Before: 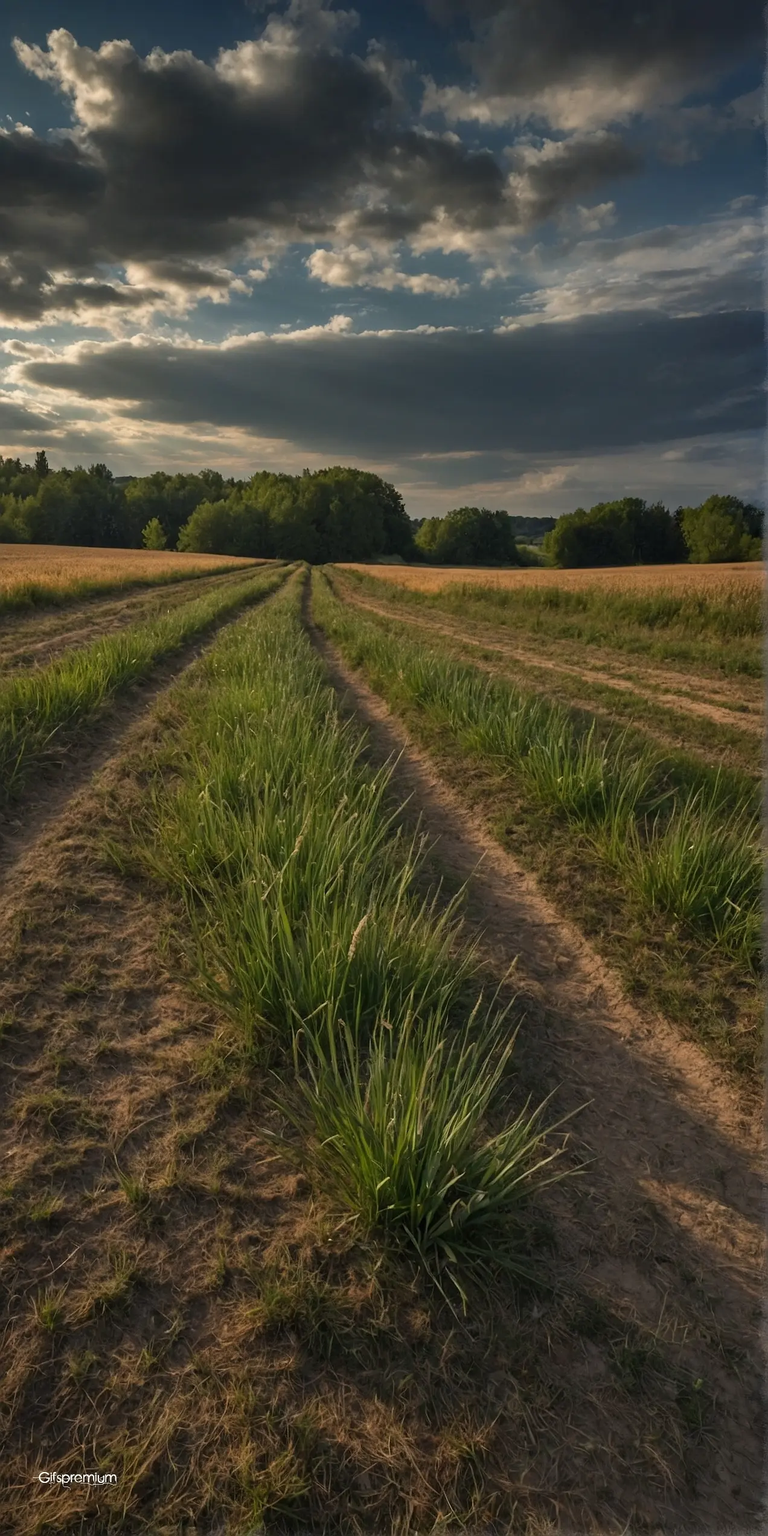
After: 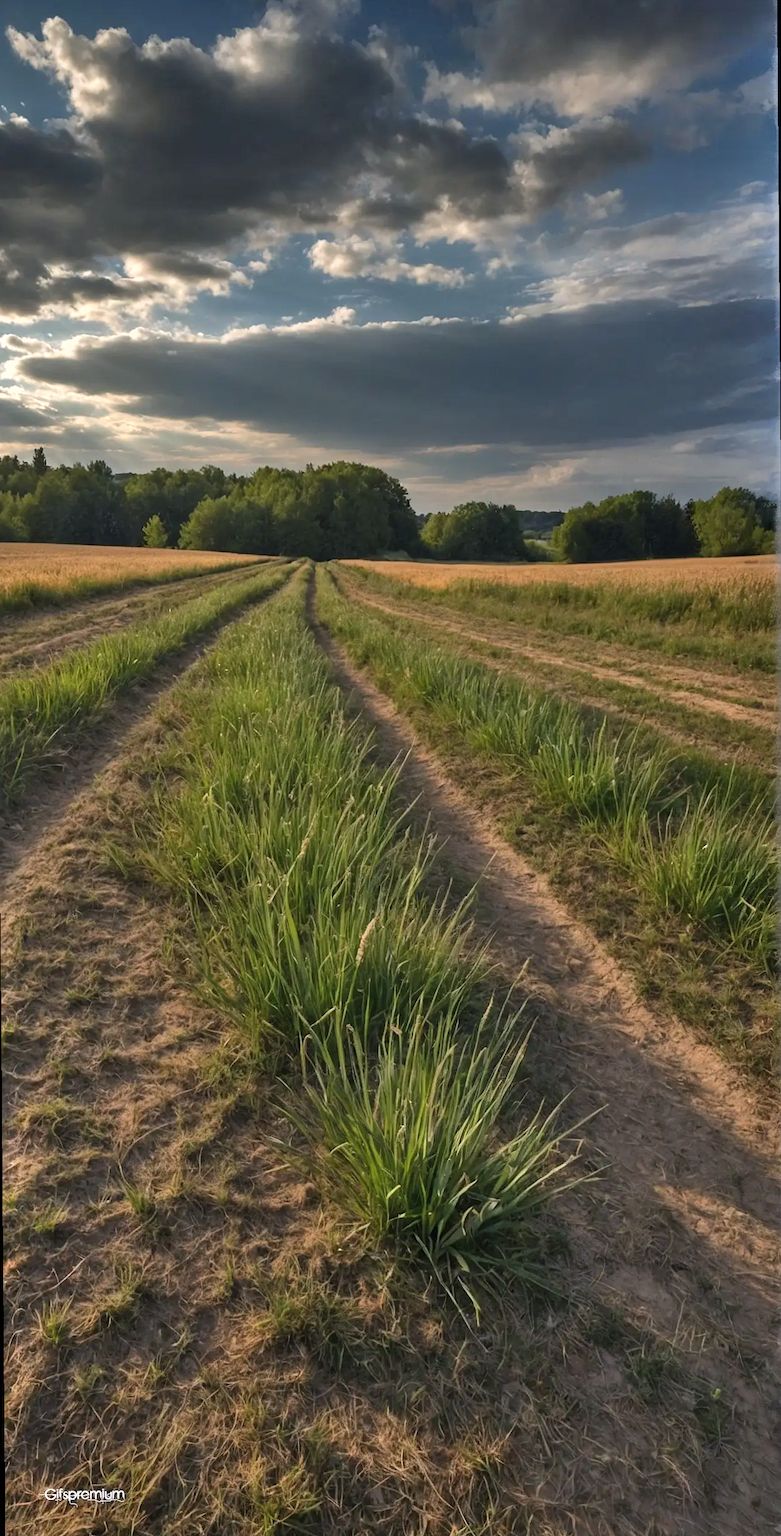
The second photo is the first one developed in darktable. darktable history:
shadows and highlights: low approximation 0.01, soften with gaussian
white balance: red 0.984, blue 1.059
rotate and perspective: rotation -0.45°, automatic cropping original format, crop left 0.008, crop right 0.992, crop top 0.012, crop bottom 0.988
exposure: black level correction 0, exposure 0.5 EV, compensate highlight preservation false
